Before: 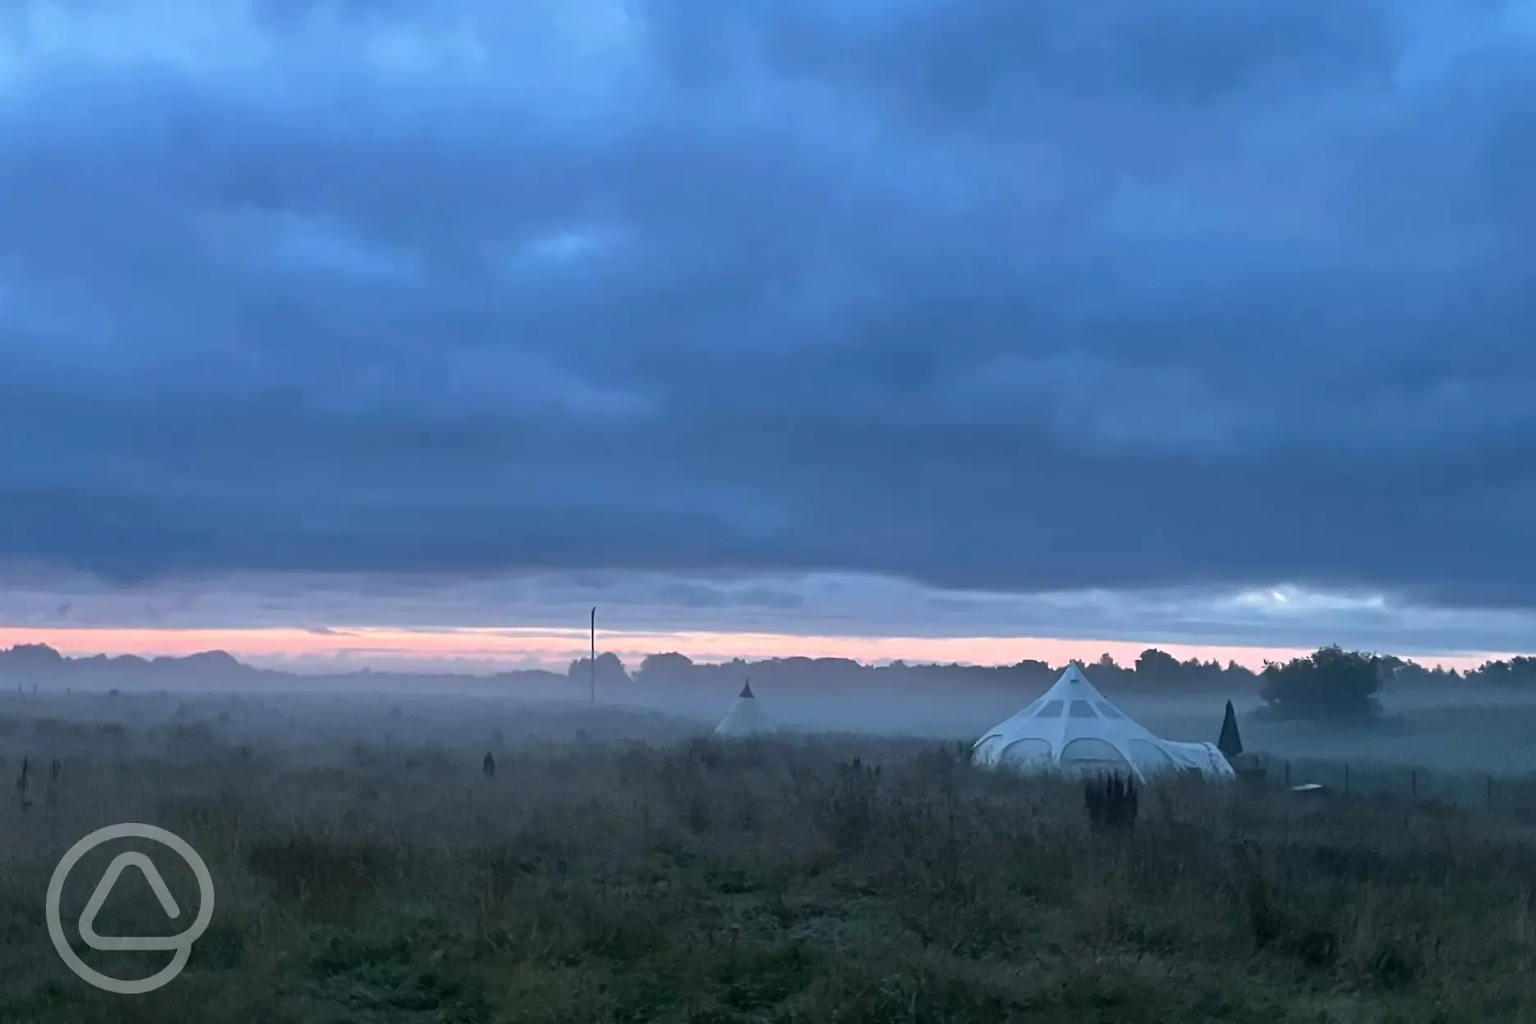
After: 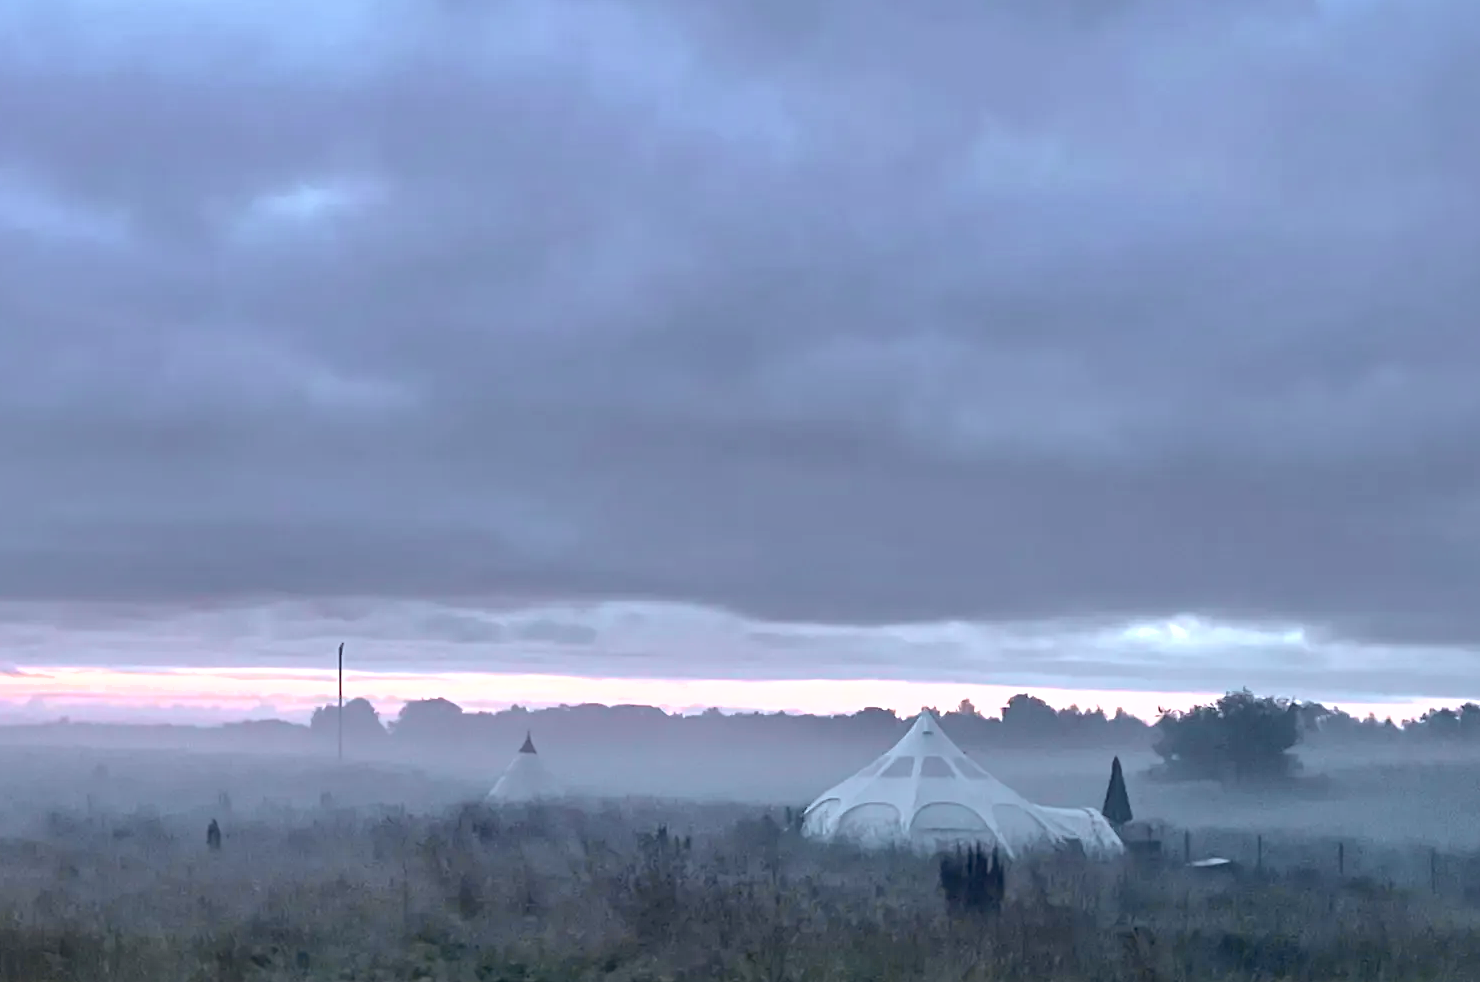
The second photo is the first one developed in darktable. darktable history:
crop and rotate: left 20.414%, top 7.837%, right 0.491%, bottom 13.44%
exposure: exposure 0.753 EV, compensate exposure bias true, compensate highlight preservation false
tone curve: curves: ch0 [(0.003, 0.015) (0.104, 0.07) (0.236, 0.218) (0.401, 0.443) (0.495, 0.55) (0.65, 0.68) (0.832, 0.858) (1, 0.977)]; ch1 [(0, 0) (0.161, 0.092) (0.35, 0.33) (0.379, 0.401) (0.45, 0.466) (0.489, 0.499) (0.55, 0.56) (0.621, 0.615) (0.718, 0.734) (1, 1)]; ch2 [(0, 0) (0.369, 0.427) (0.44, 0.434) (0.502, 0.501) (0.557, 0.55) (0.586, 0.59) (1, 1)], color space Lab, independent channels, preserve colors none
shadows and highlights: on, module defaults
